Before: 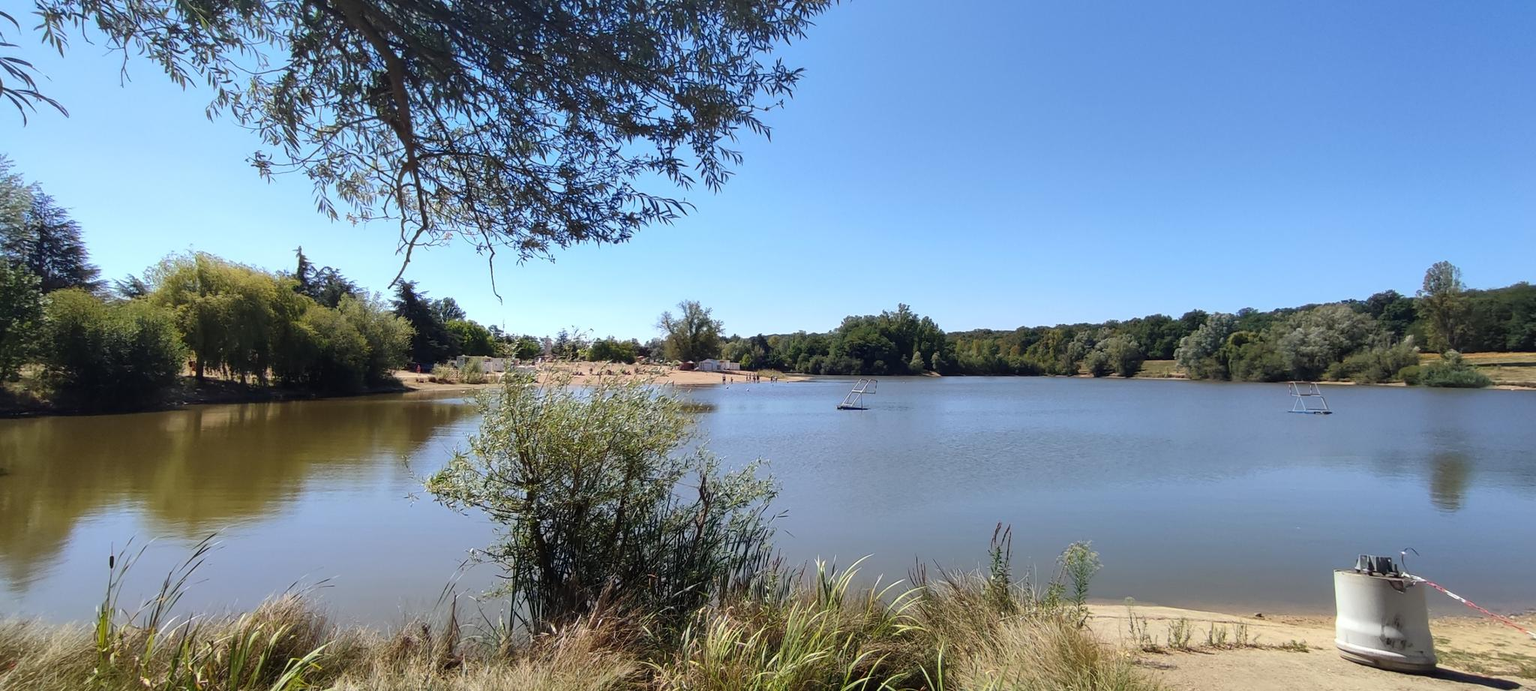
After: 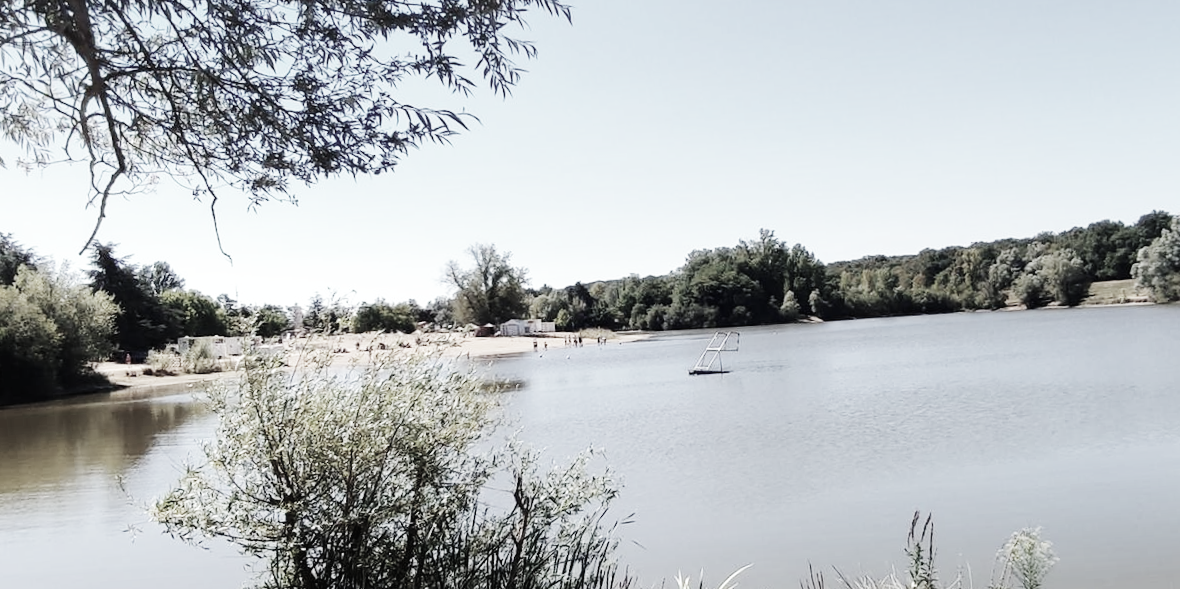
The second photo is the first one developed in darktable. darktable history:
crop and rotate: left 22.13%, top 22.054%, right 22.026%, bottom 22.102%
rotate and perspective: rotation -4.2°, shear 0.006, automatic cropping off
rgb curve: curves: ch0 [(0, 0) (0.175, 0.154) (0.785, 0.663) (1, 1)]
base curve: curves: ch0 [(0, 0.003) (0.001, 0.002) (0.006, 0.004) (0.02, 0.022) (0.048, 0.086) (0.094, 0.234) (0.162, 0.431) (0.258, 0.629) (0.385, 0.8) (0.548, 0.918) (0.751, 0.988) (1, 1)], preserve colors none
color correction: saturation 0.3
